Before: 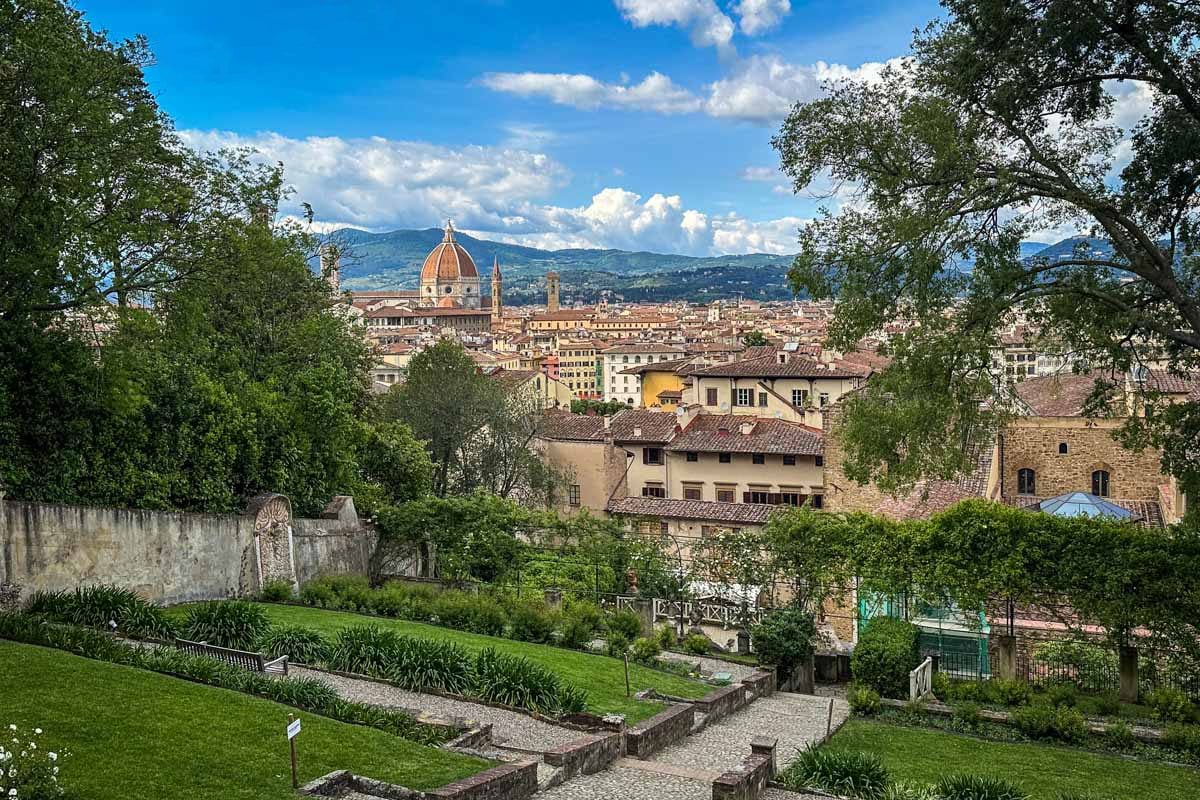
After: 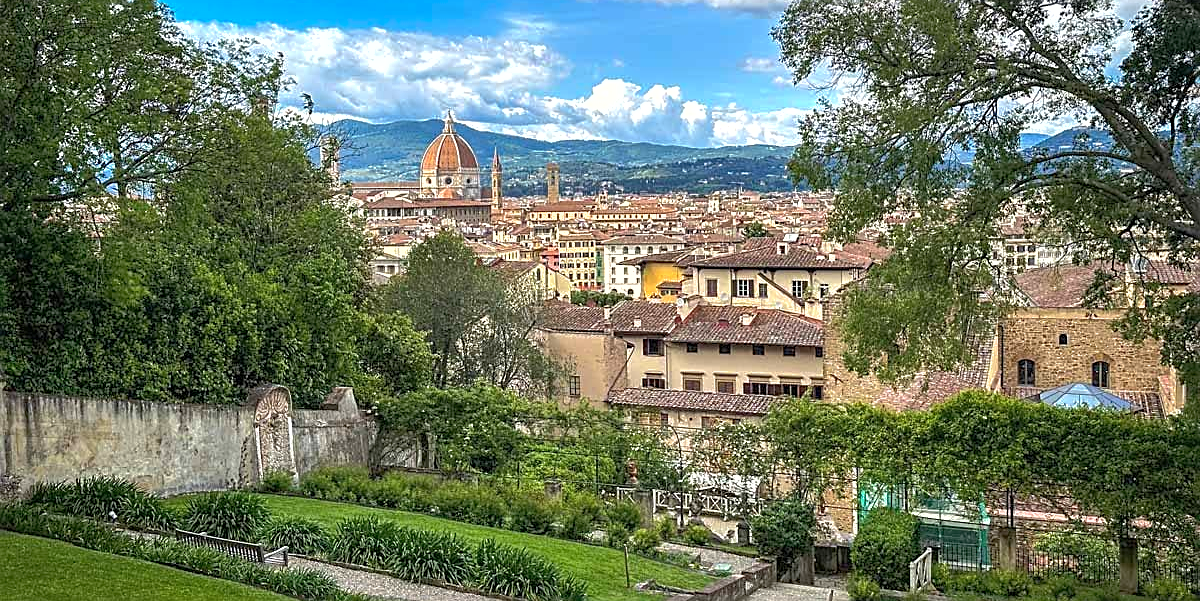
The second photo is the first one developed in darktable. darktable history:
sharpen: on, module defaults
crop: top 13.72%, bottom 11.089%
exposure: black level correction 0, exposure 0.499 EV, compensate exposure bias true, compensate highlight preservation false
shadows and highlights: highlights color adjustment 52.64%
